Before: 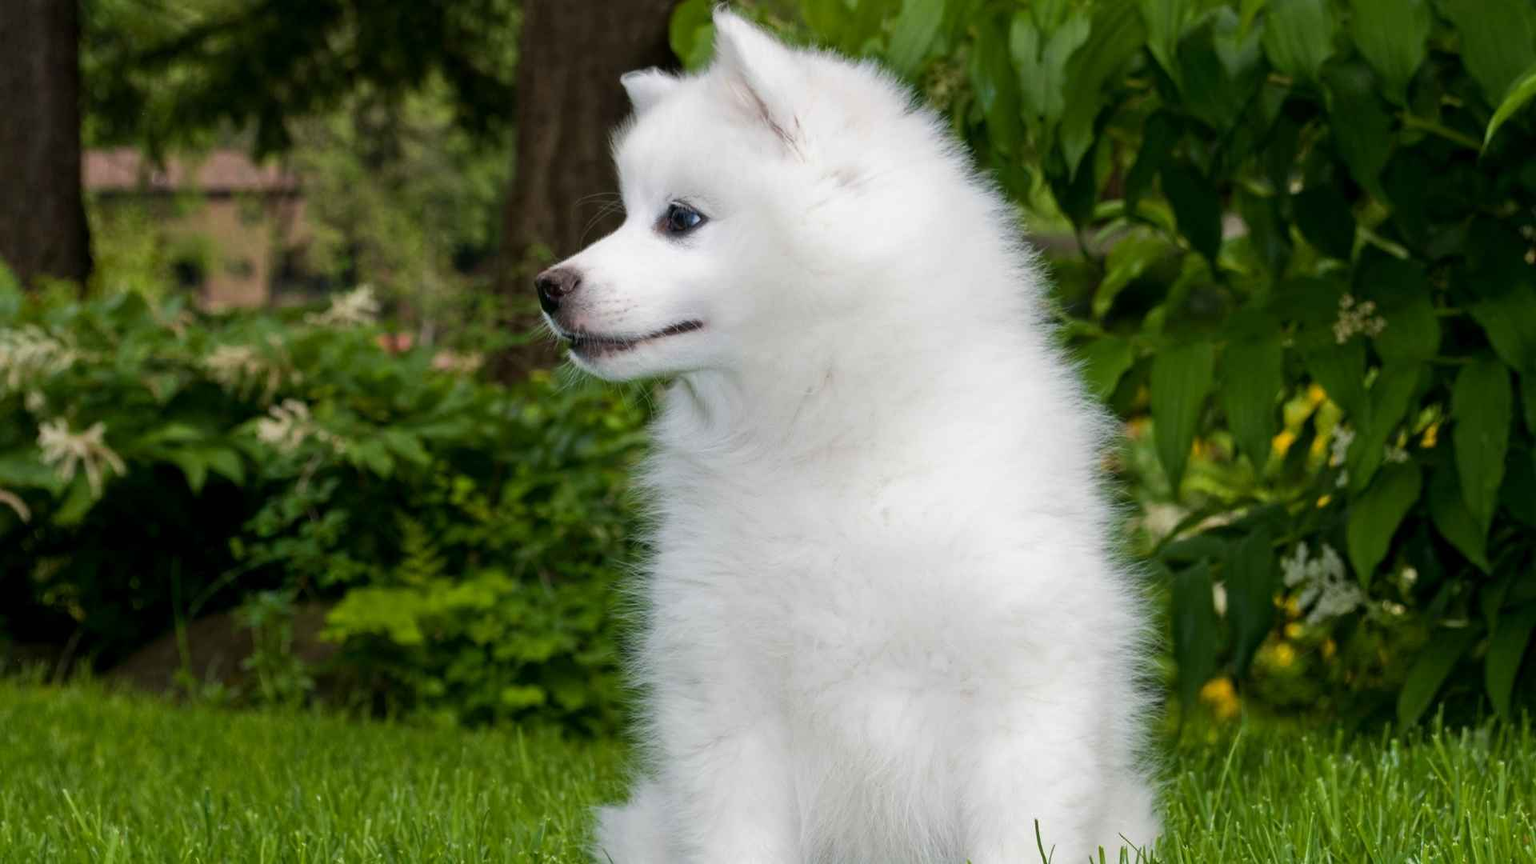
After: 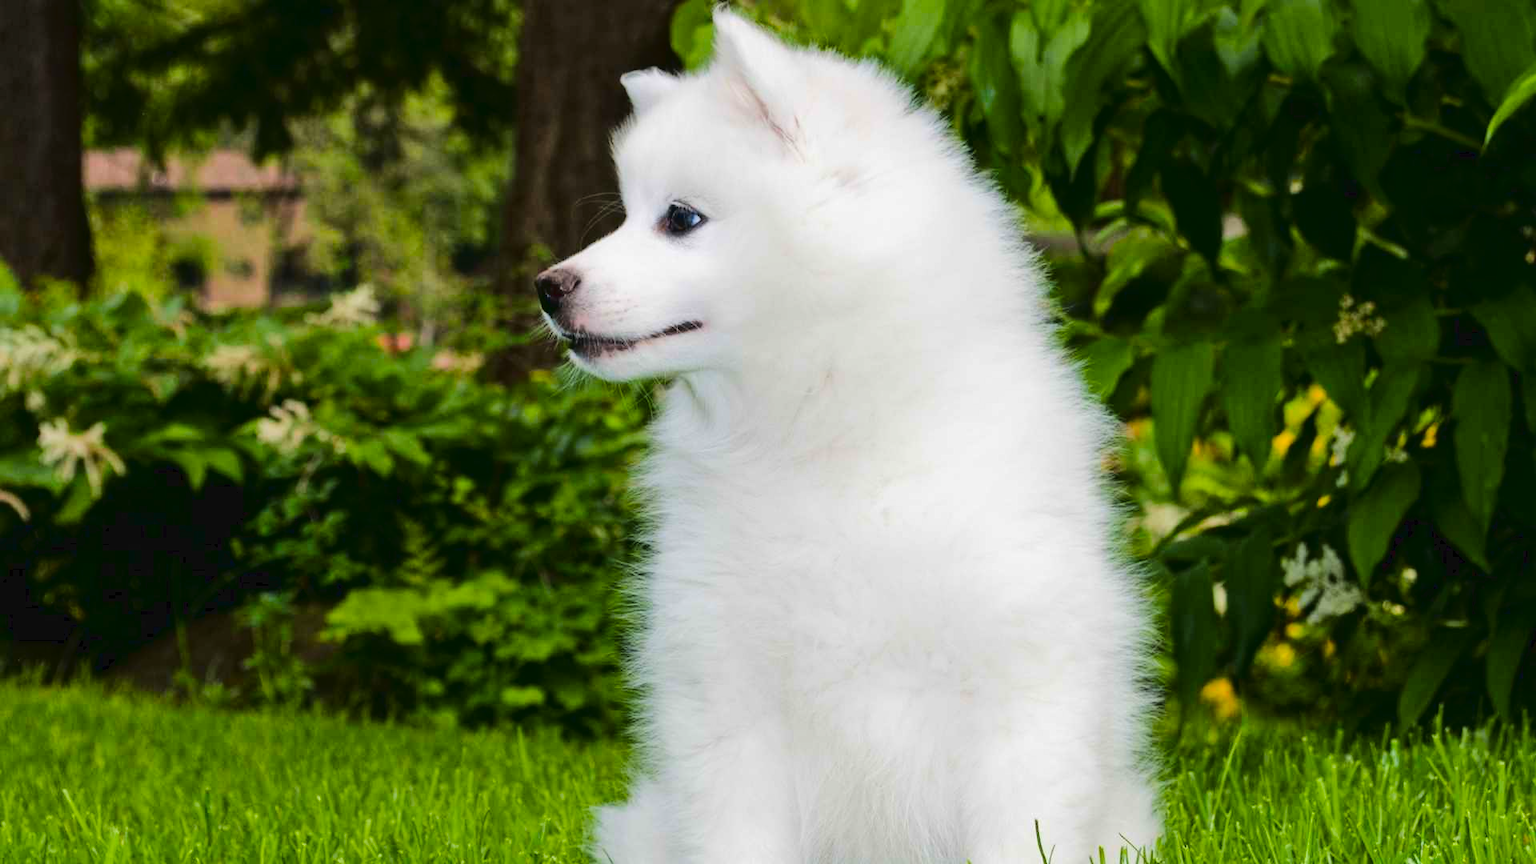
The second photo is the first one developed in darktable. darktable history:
color balance rgb: perceptual saturation grading › global saturation 19.729%
tone curve: curves: ch0 [(0, 0) (0.003, 0.034) (0.011, 0.038) (0.025, 0.046) (0.044, 0.054) (0.069, 0.06) (0.1, 0.079) (0.136, 0.114) (0.177, 0.151) (0.224, 0.213) (0.277, 0.293) (0.335, 0.385) (0.399, 0.482) (0.468, 0.578) (0.543, 0.655) (0.623, 0.724) (0.709, 0.786) (0.801, 0.854) (0.898, 0.922) (1, 1)], color space Lab, linked channels, preserve colors none
